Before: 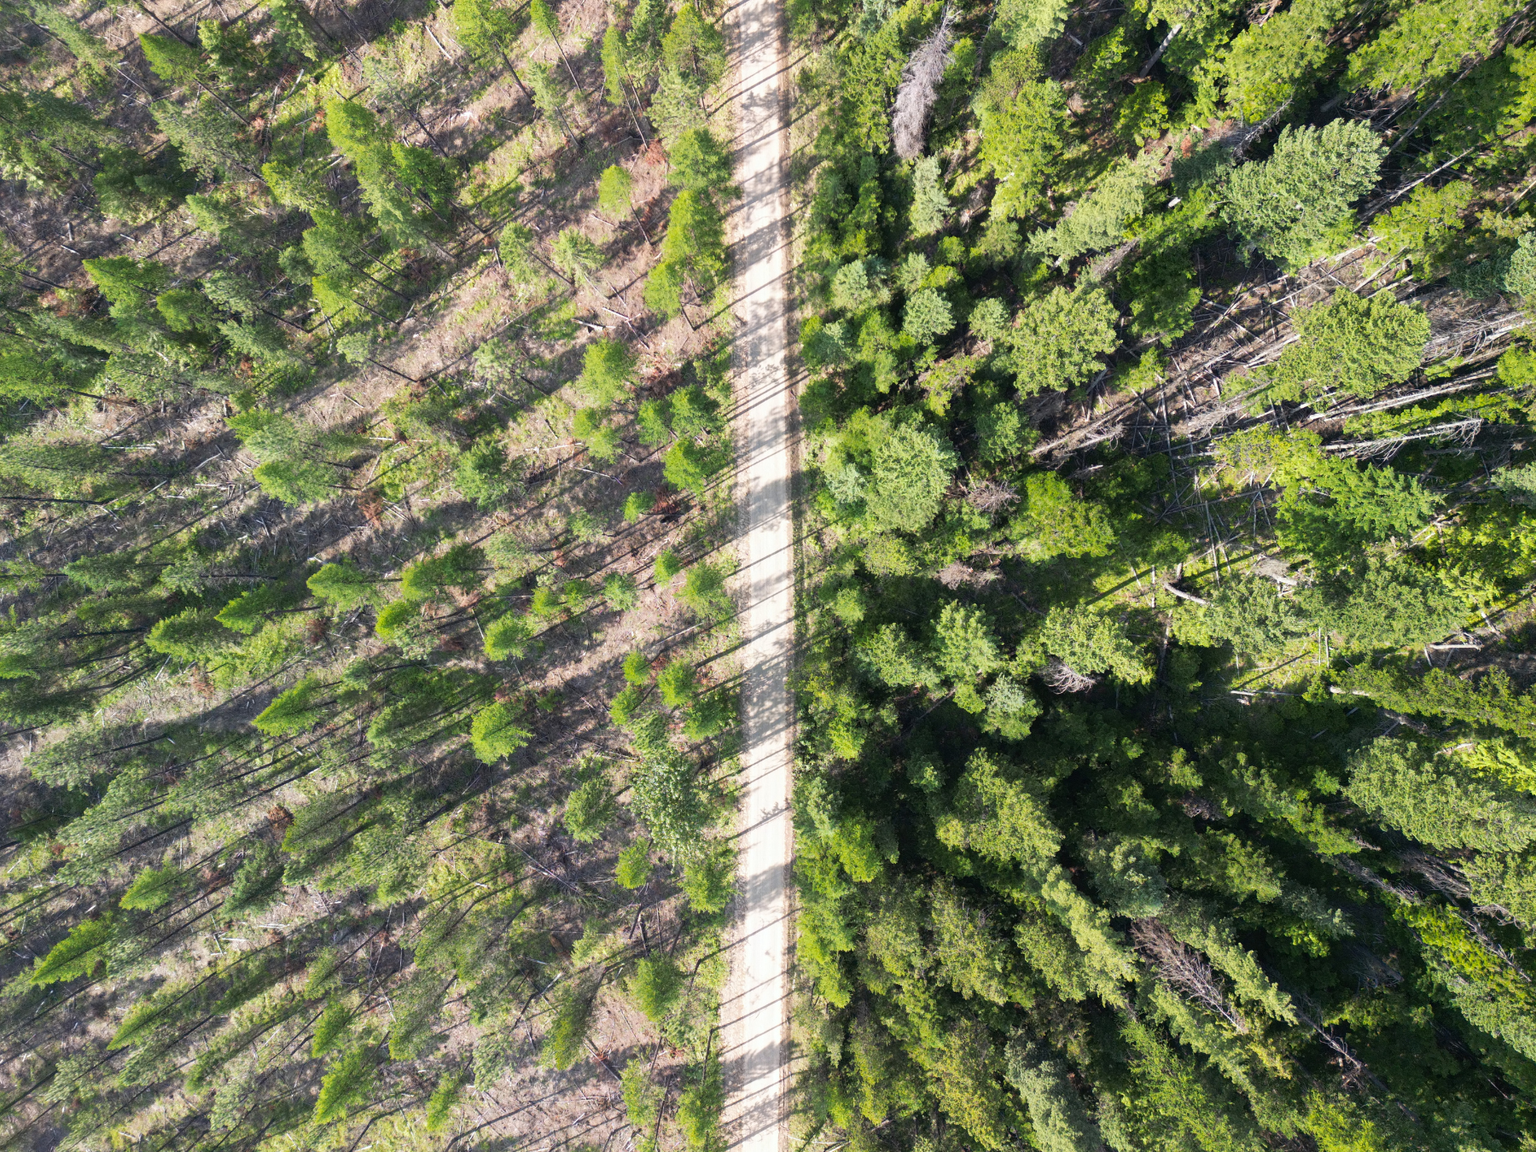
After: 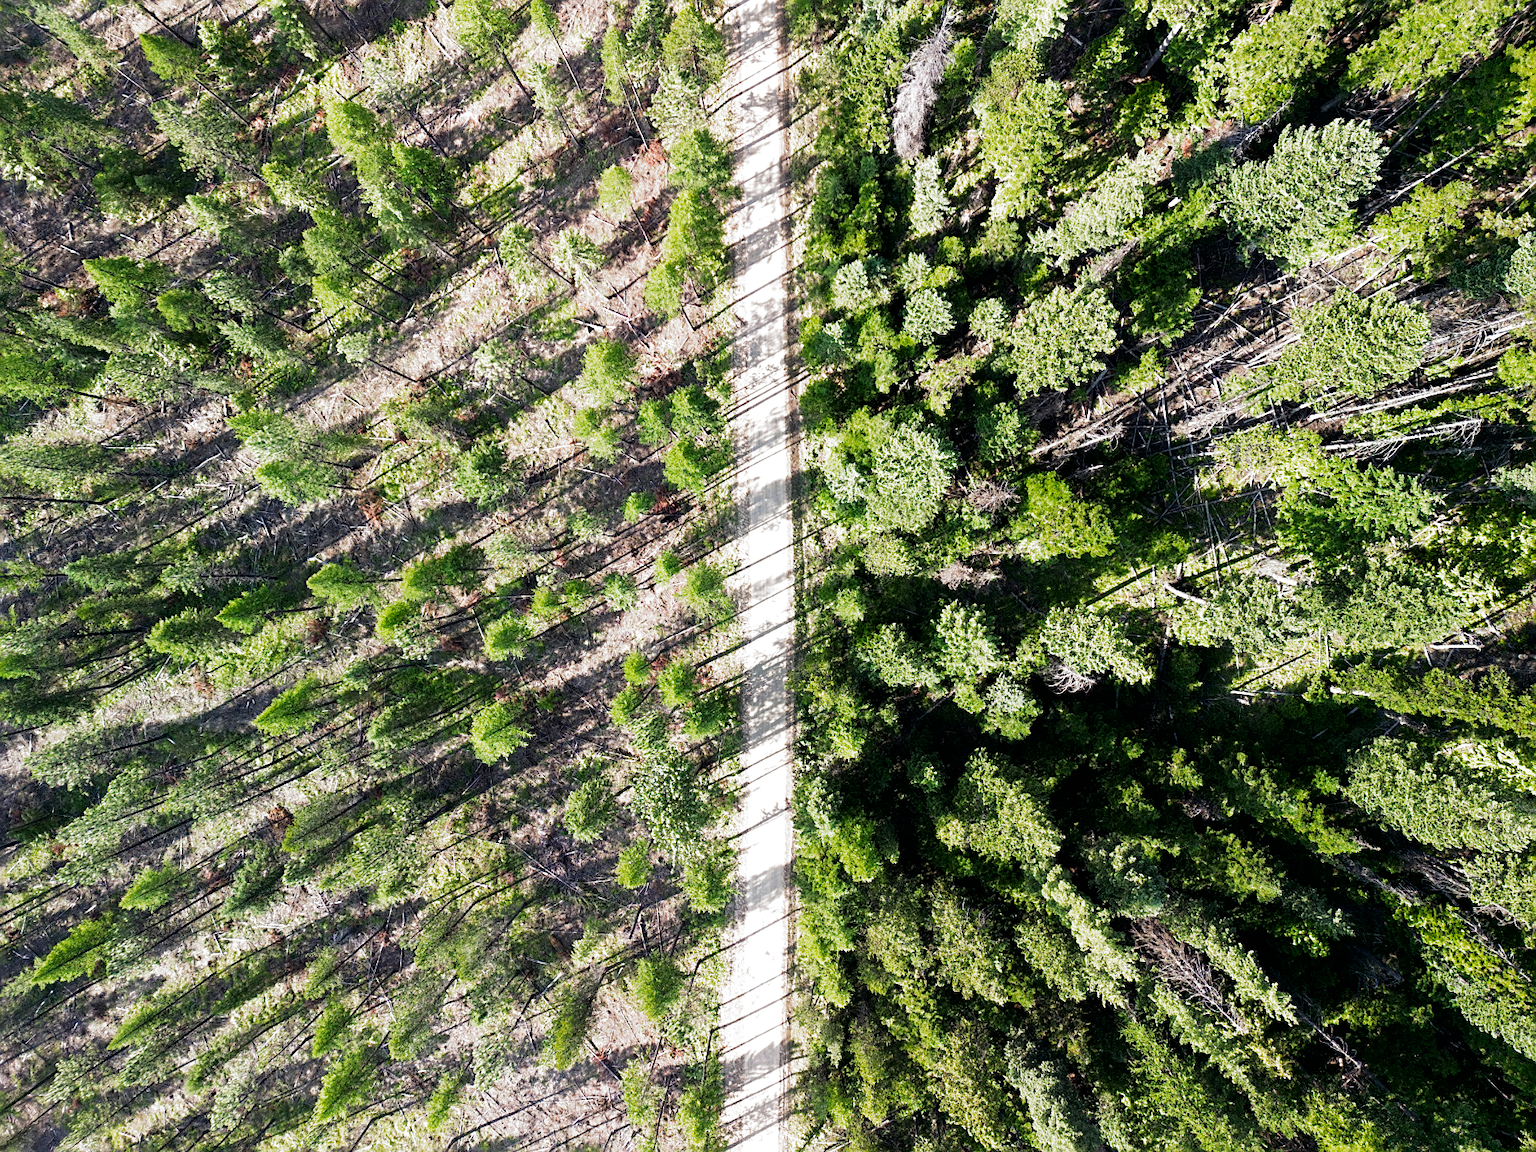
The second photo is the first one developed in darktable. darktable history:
sharpen: on, module defaults
filmic rgb: black relative exposure -8.2 EV, white relative exposure 2.2 EV, threshold 3 EV, hardness 7.11, latitude 75%, contrast 1.325, highlights saturation mix -2%, shadows ↔ highlights balance 30%, preserve chrominance no, color science v5 (2021), contrast in shadows safe, contrast in highlights safe, enable highlight reconstruction true
